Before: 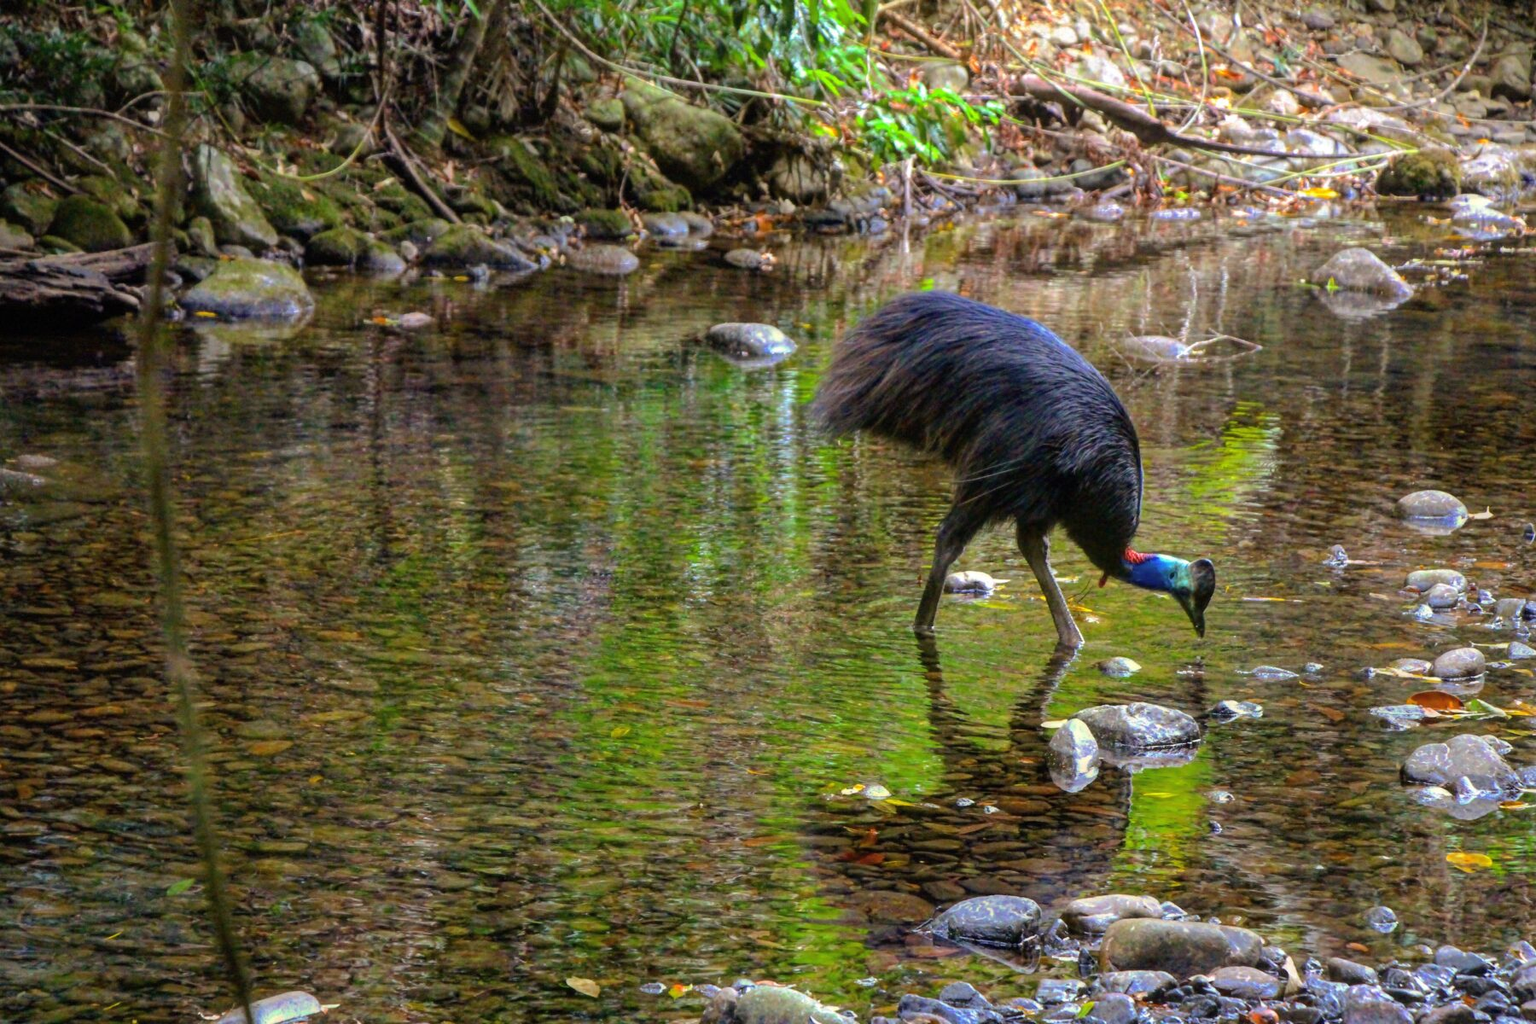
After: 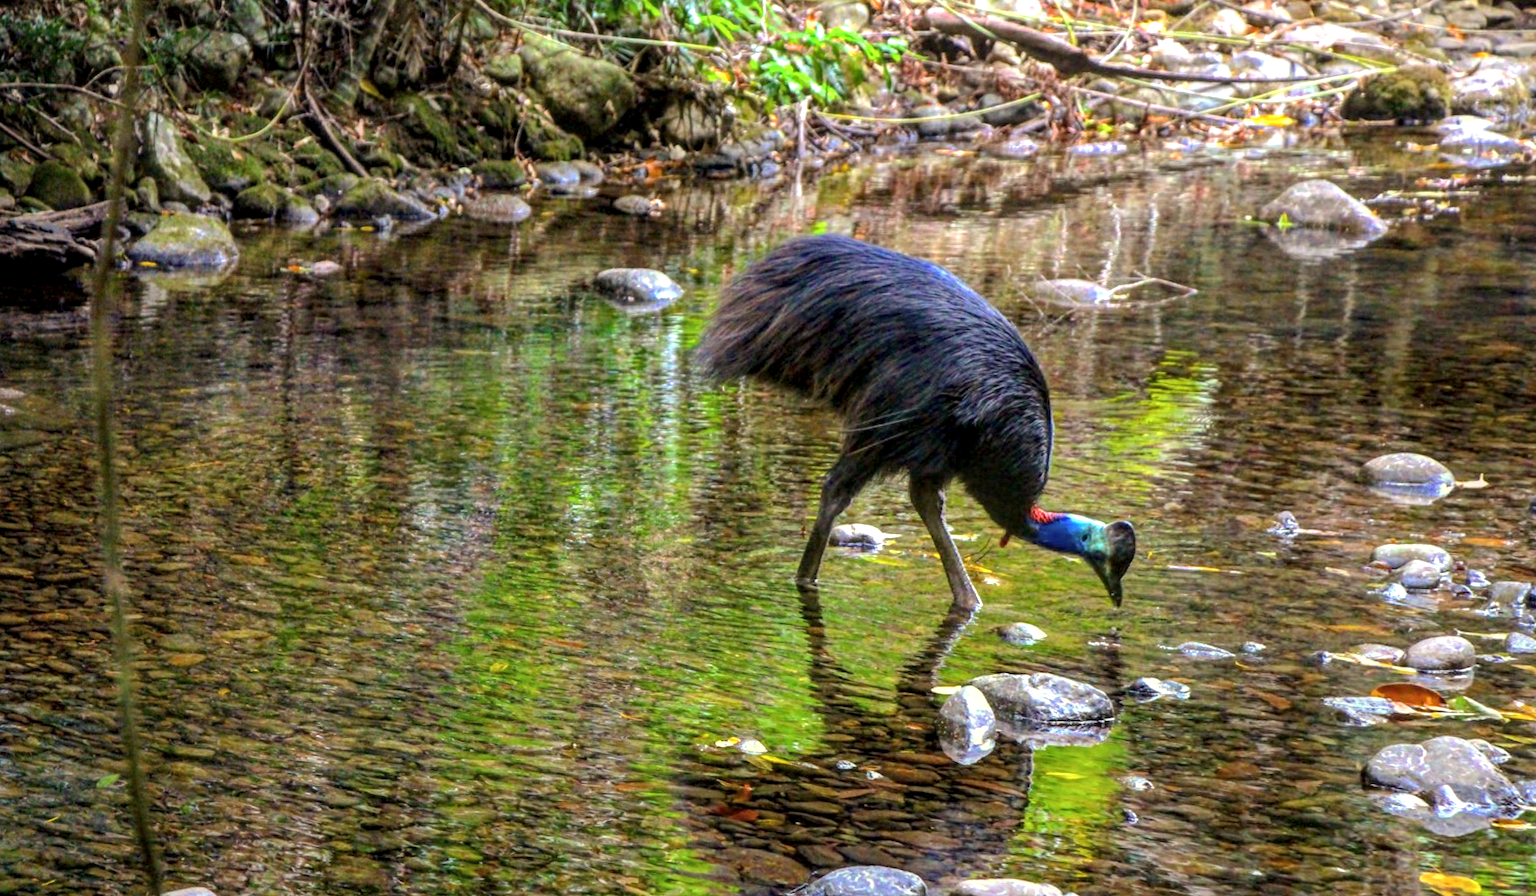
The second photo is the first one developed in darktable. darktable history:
rotate and perspective: rotation 1.69°, lens shift (vertical) -0.023, lens shift (horizontal) -0.291, crop left 0.025, crop right 0.988, crop top 0.092, crop bottom 0.842
exposure: exposure 0.367 EV, compensate highlight preservation false
local contrast: detail 130%
